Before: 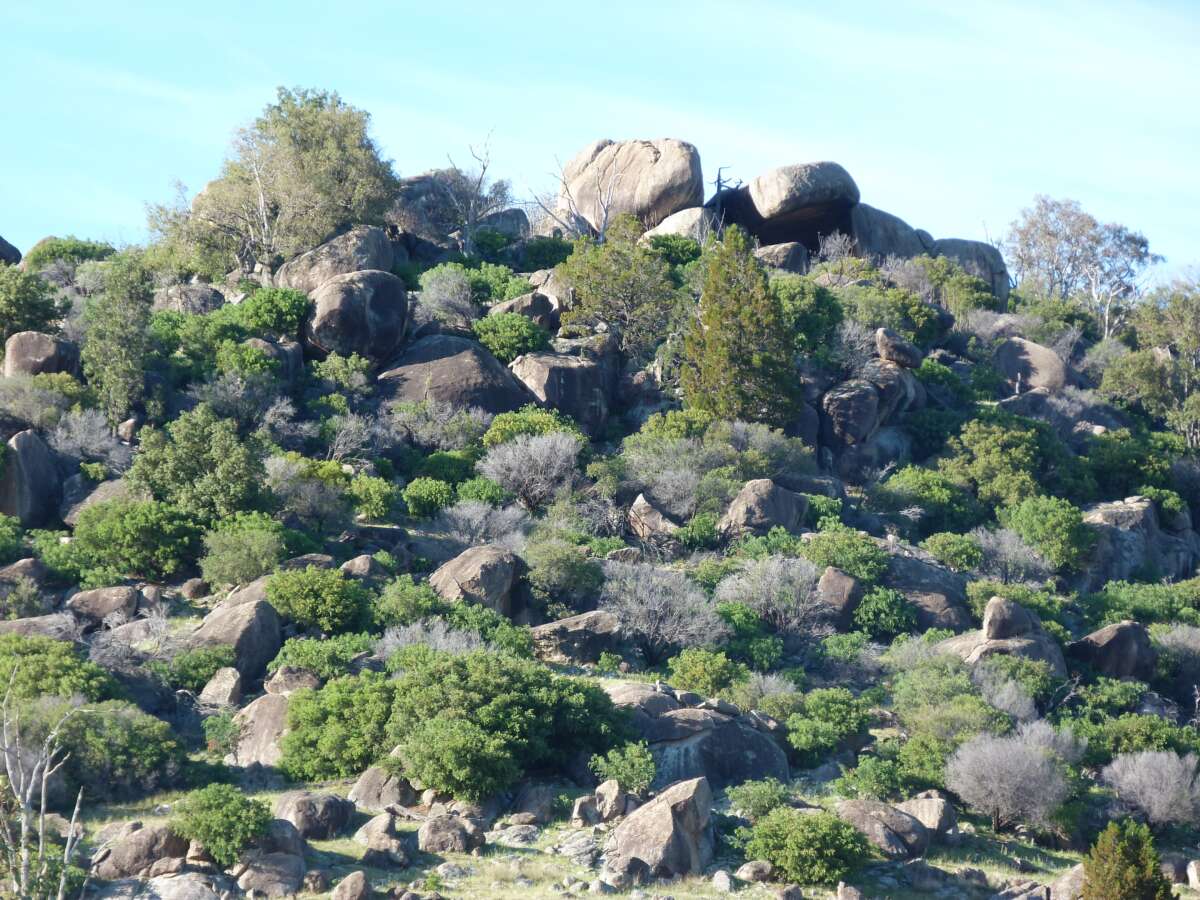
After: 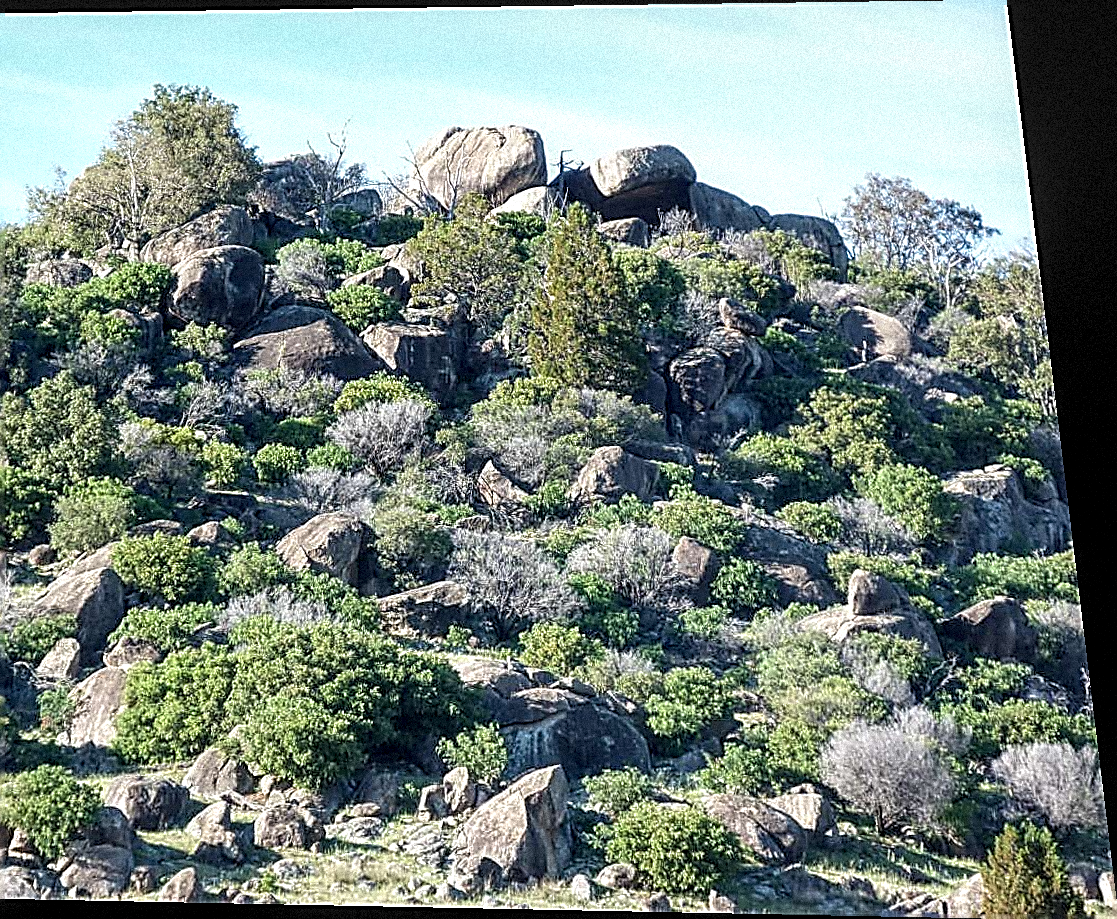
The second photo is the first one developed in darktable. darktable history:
rotate and perspective: rotation 0.128°, lens shift (vertical) -0.181, lens shift (horizontal) -0.044, shear 0.001, automatic cropping off
sharpen: amount 1.861
crop and rotate: left 14.584%
grain: coarseness 9.38 ISO, strength 34.99%, mid-tones bias 0%
local contrast: highlights 79%, shadows 56%, detail 175%, midtone range 0.428
